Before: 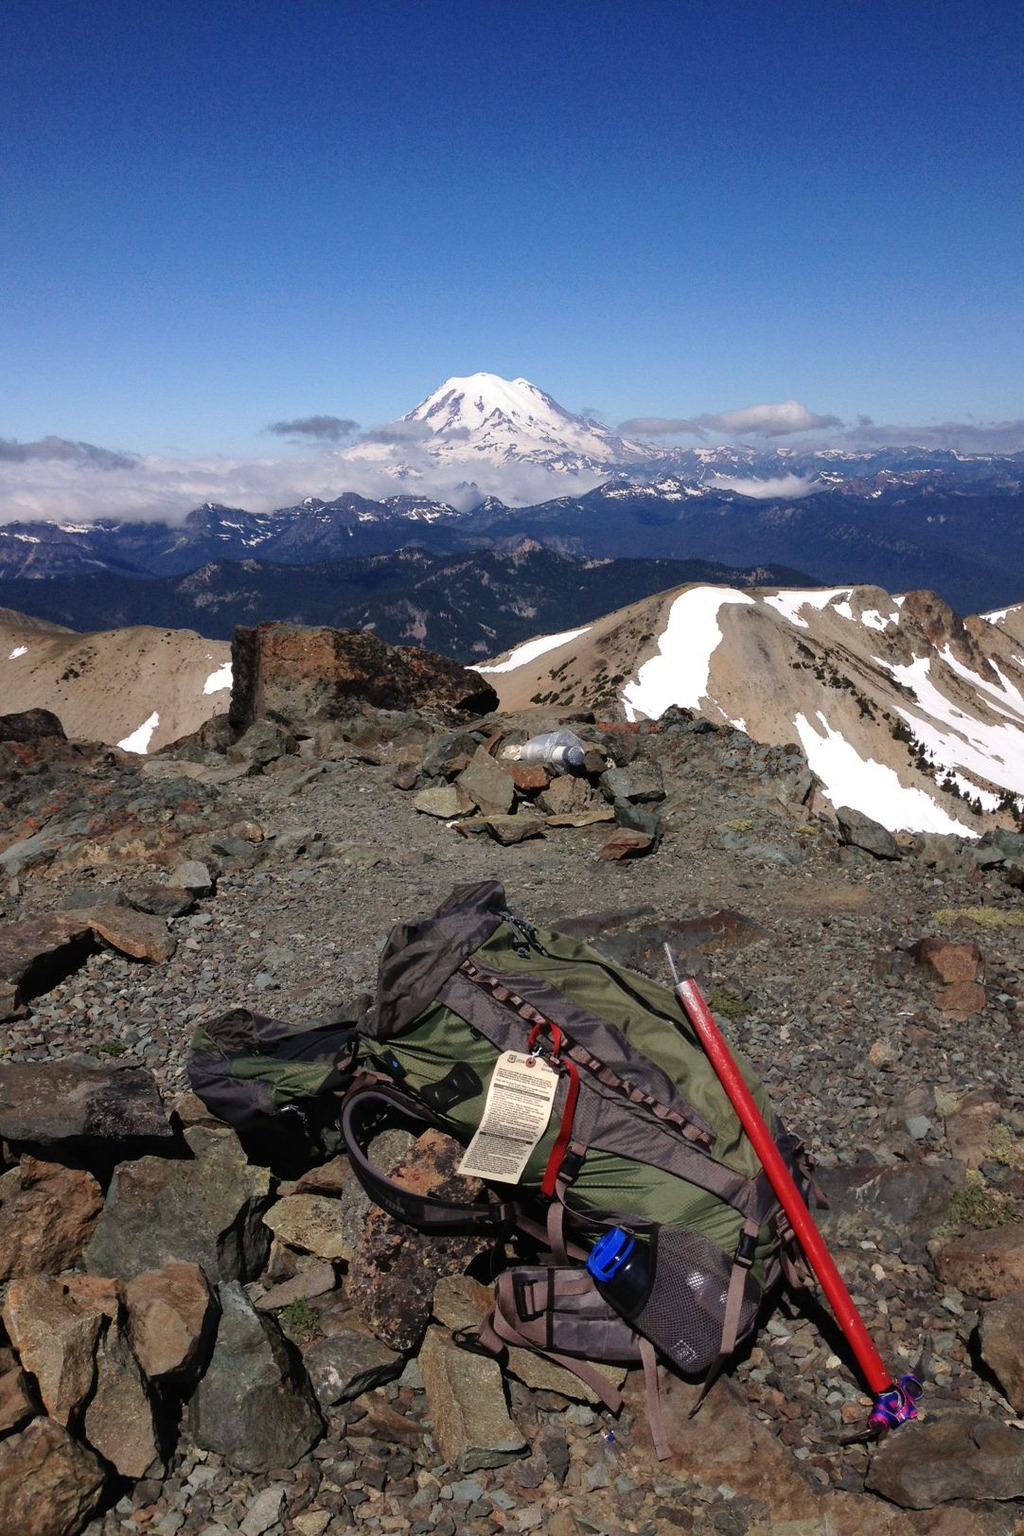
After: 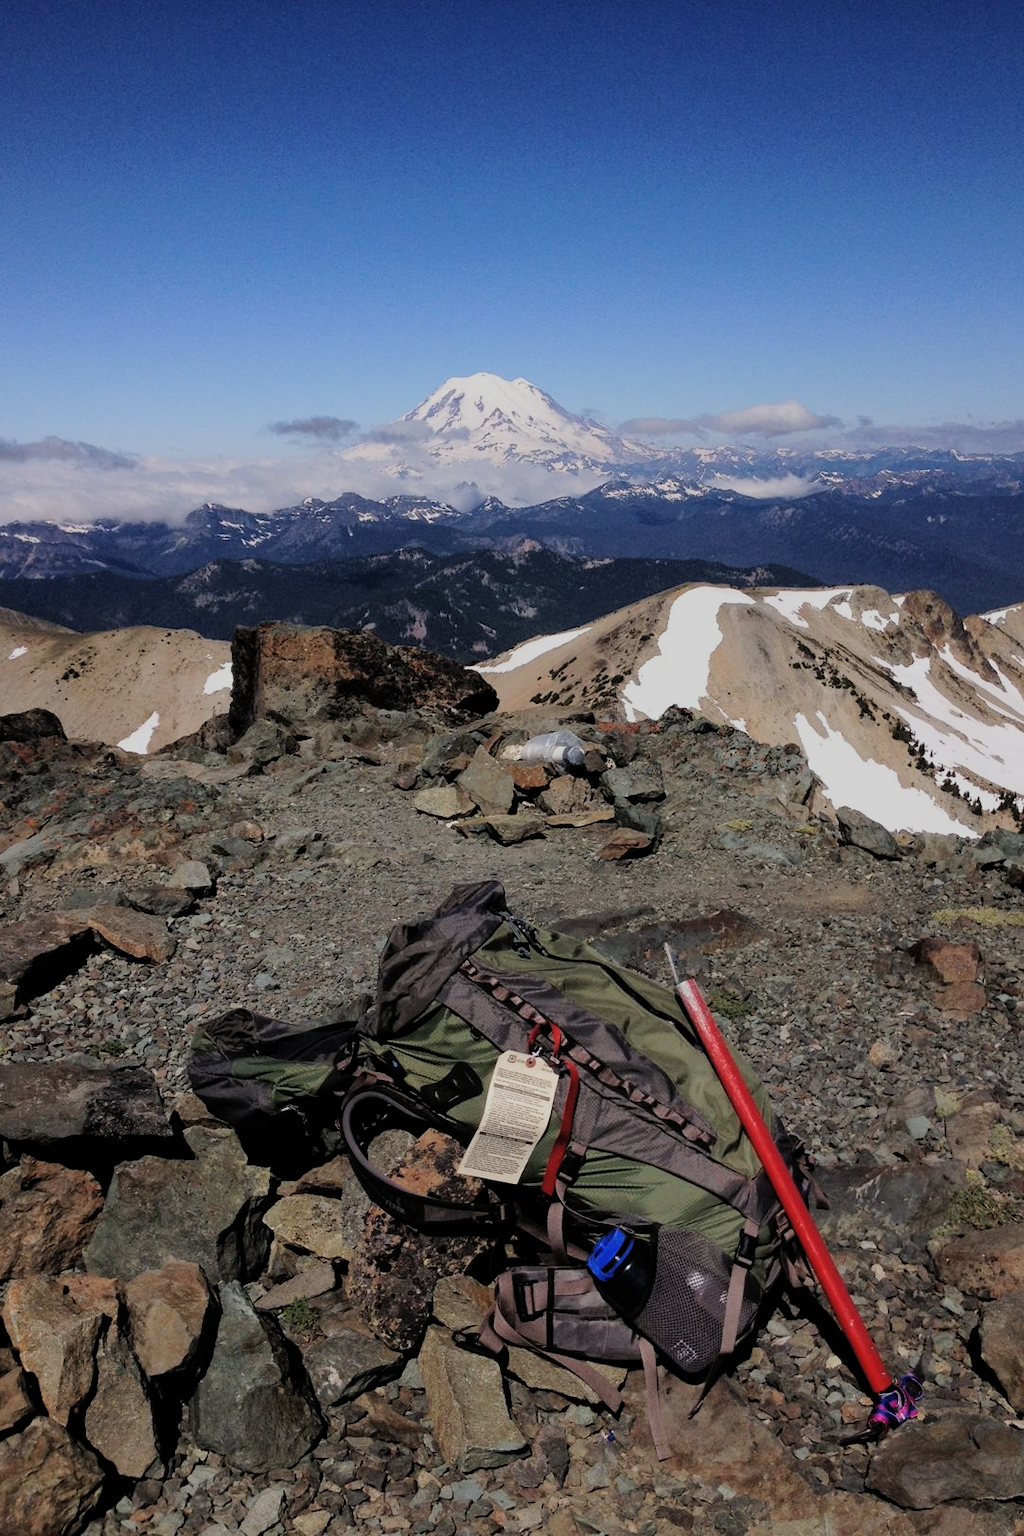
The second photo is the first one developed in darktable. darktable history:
filmic rgb: black relative exposure -7.65 EV, white relative exposure 4.56 EV, hardness 3.61, add noise in highlights 0.001, preserve chrominance luminance Y, color science v3 (2019), use custom middle-gray values true, contrast in highlights soft
